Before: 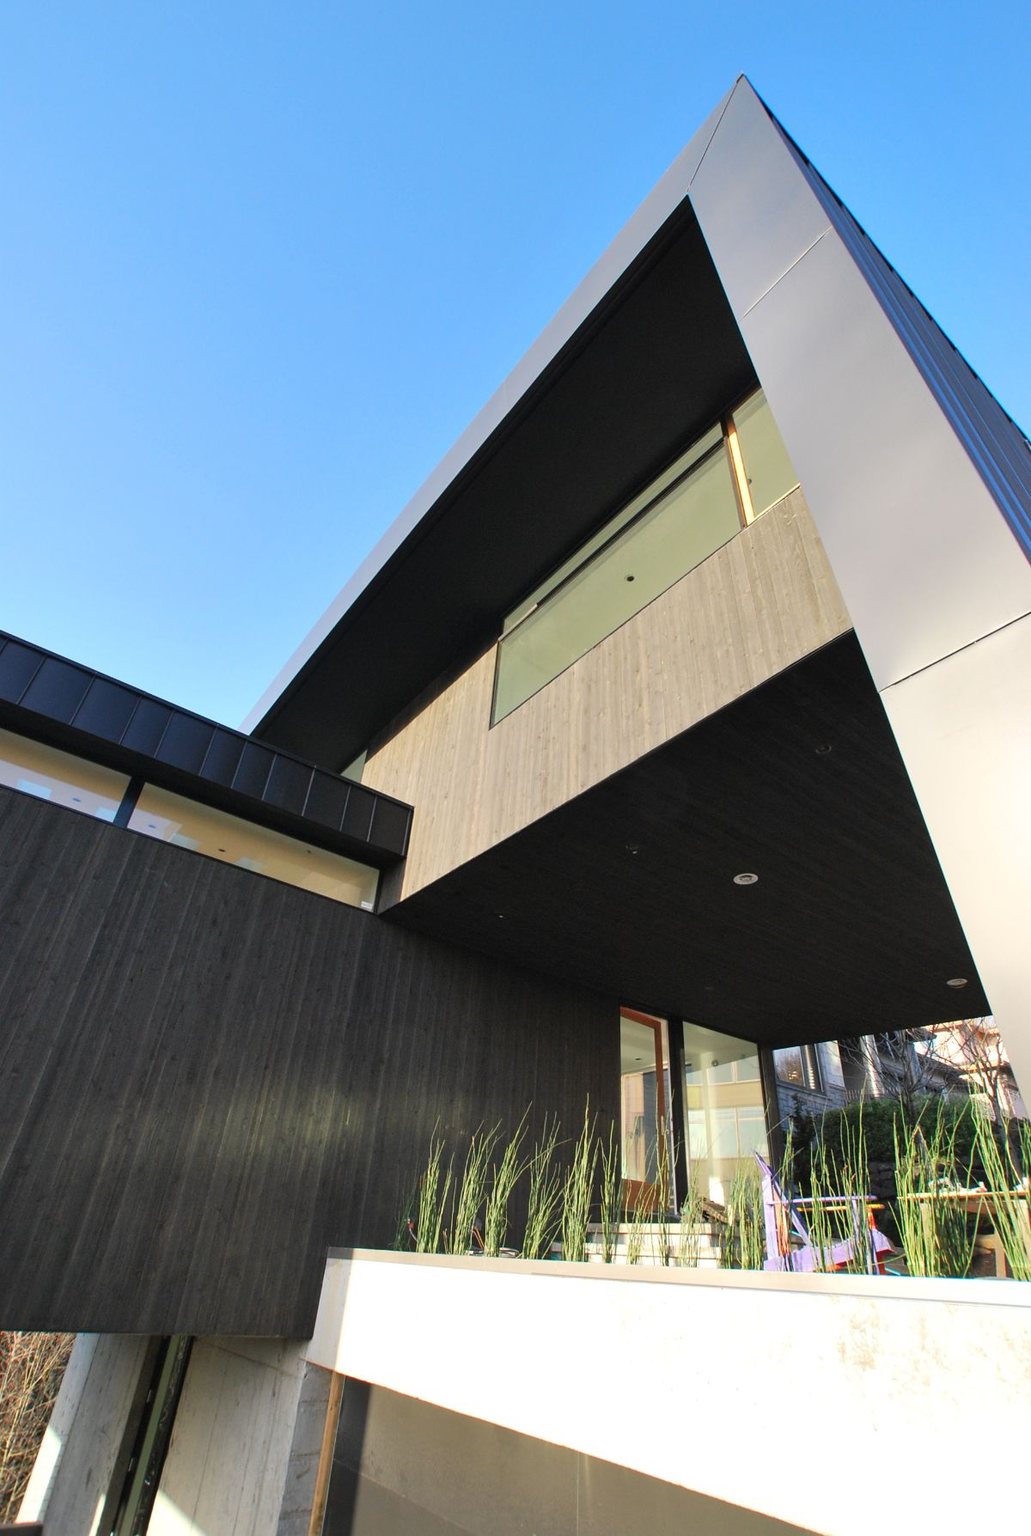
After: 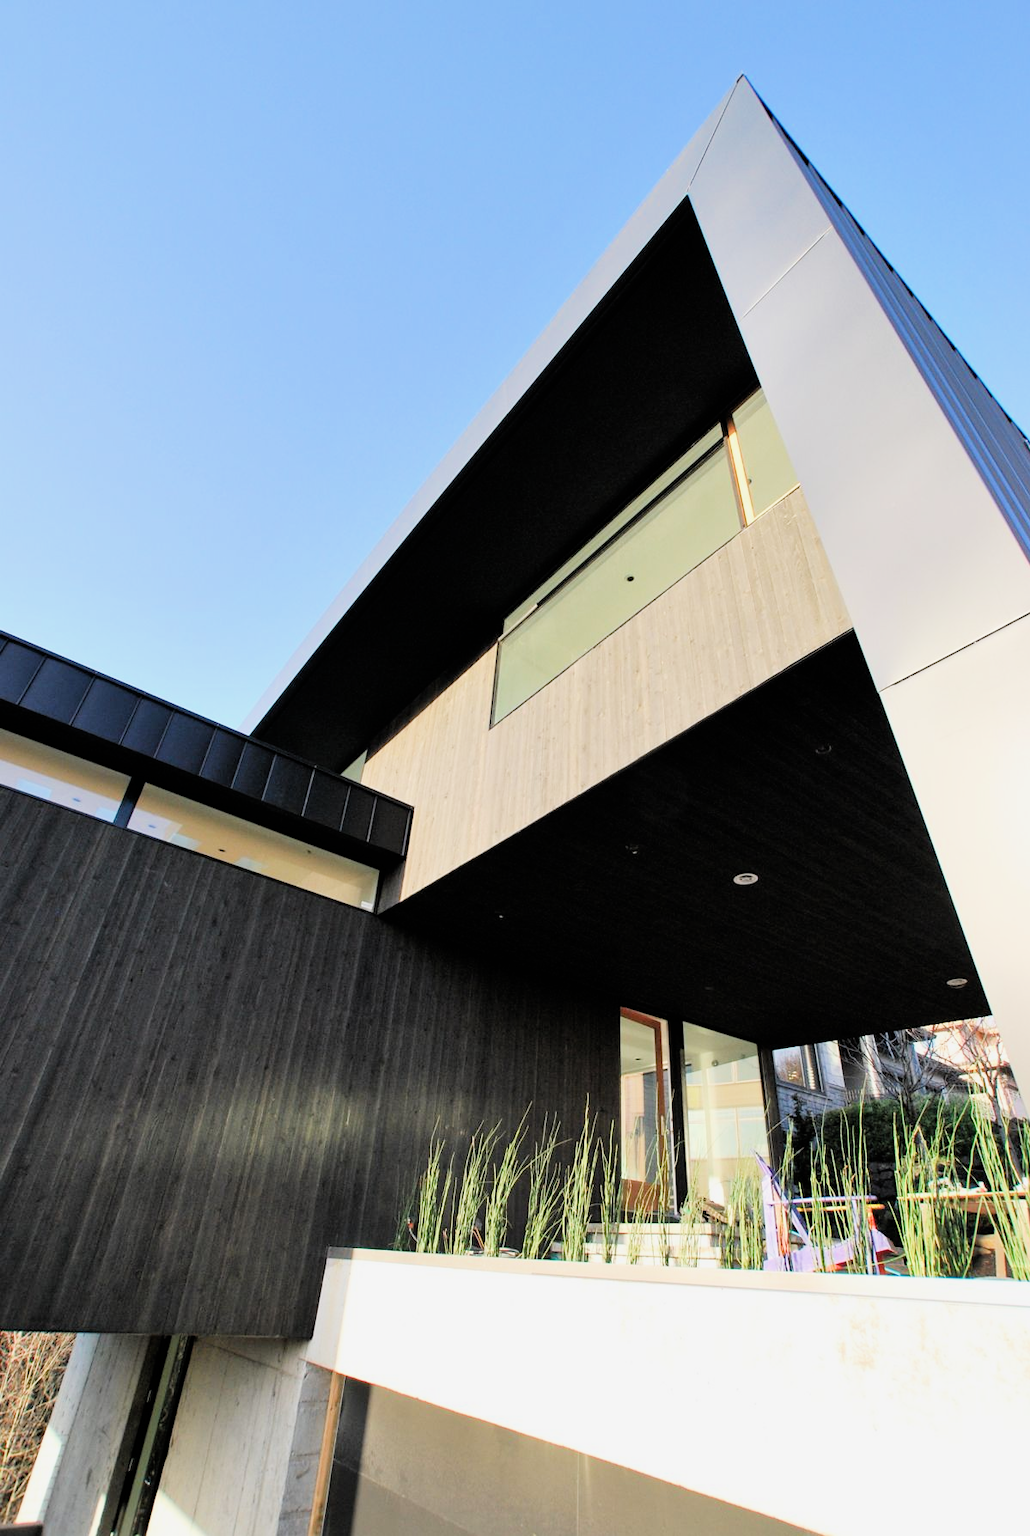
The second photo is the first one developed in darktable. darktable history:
exposure: black level correction 0, exposure 0.7 EV, compensate exposure bias true, compensate highlight preservation false
filmic rgb: black relative exposure -5 EV, hardness 2.88, contrast 1.2
